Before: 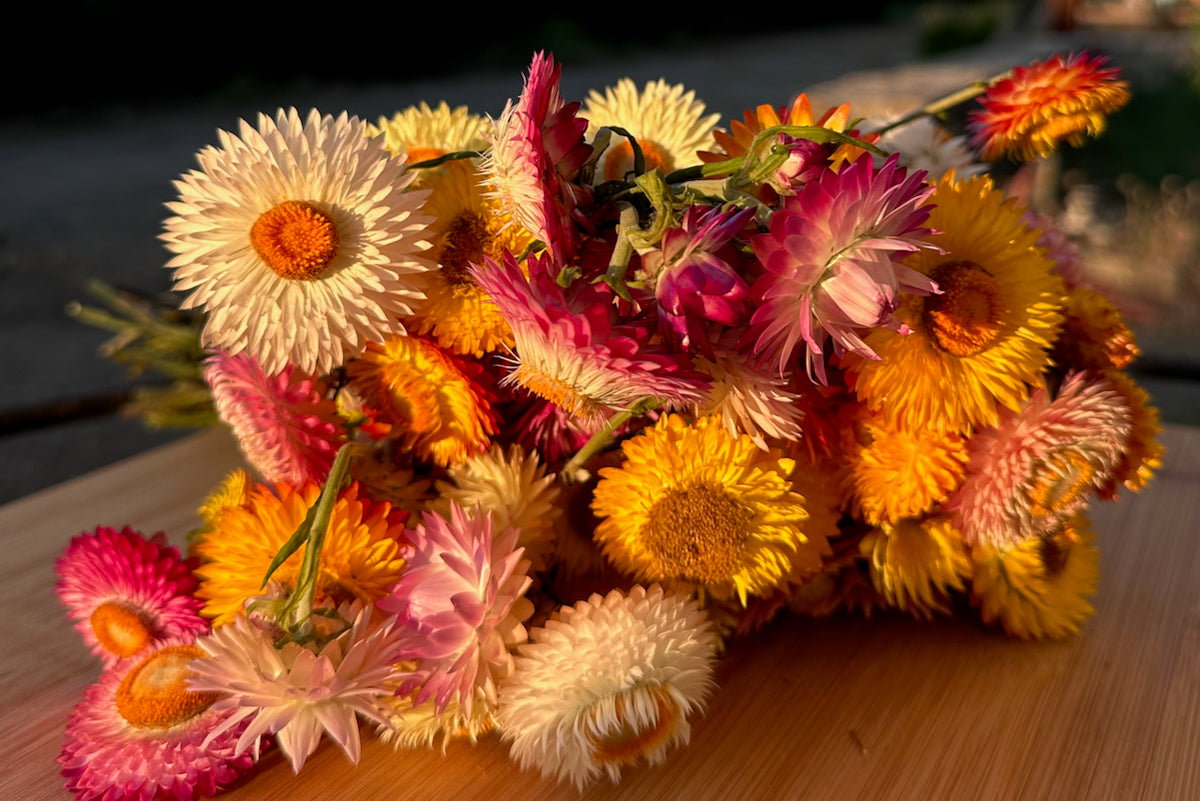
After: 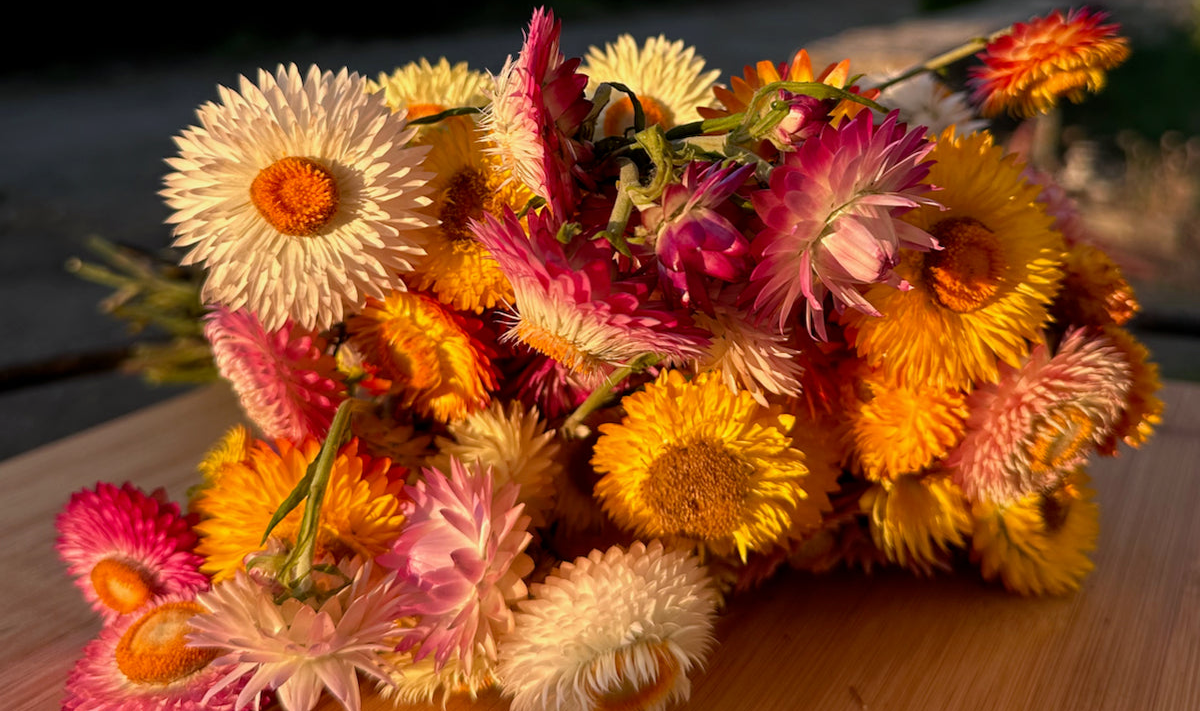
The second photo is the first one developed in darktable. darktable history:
exposure: exposure -0.021 EV, compensate highlight preservation false
crop and rotate: top 5.609%, bottom 5.609%
white balance: red 1.004, blue 1.024
